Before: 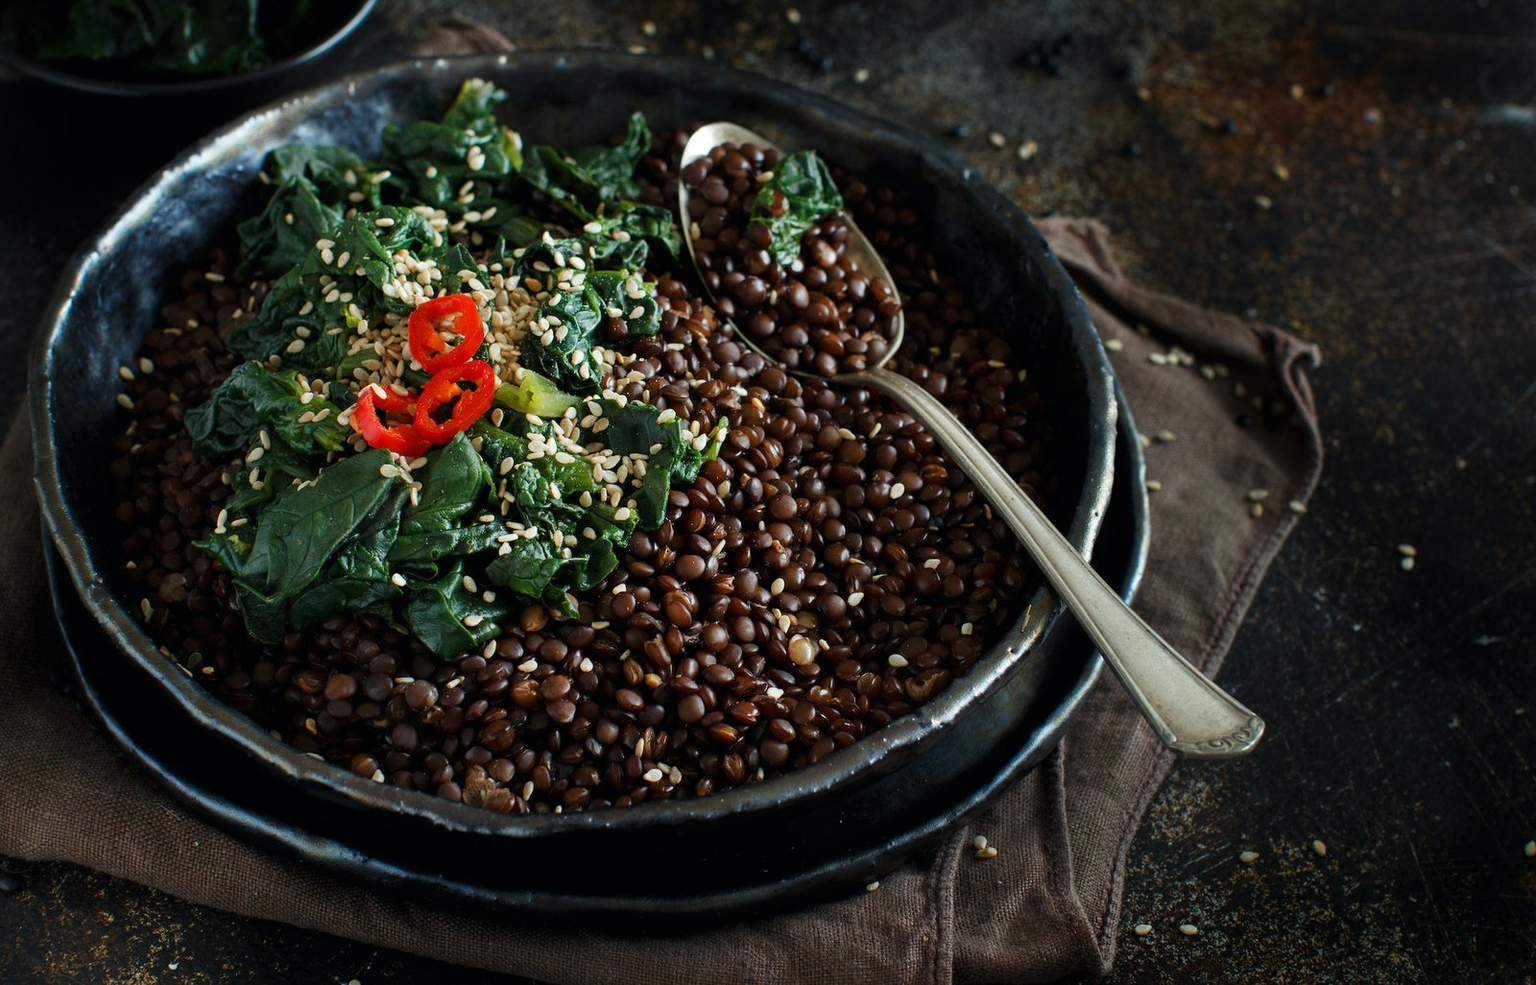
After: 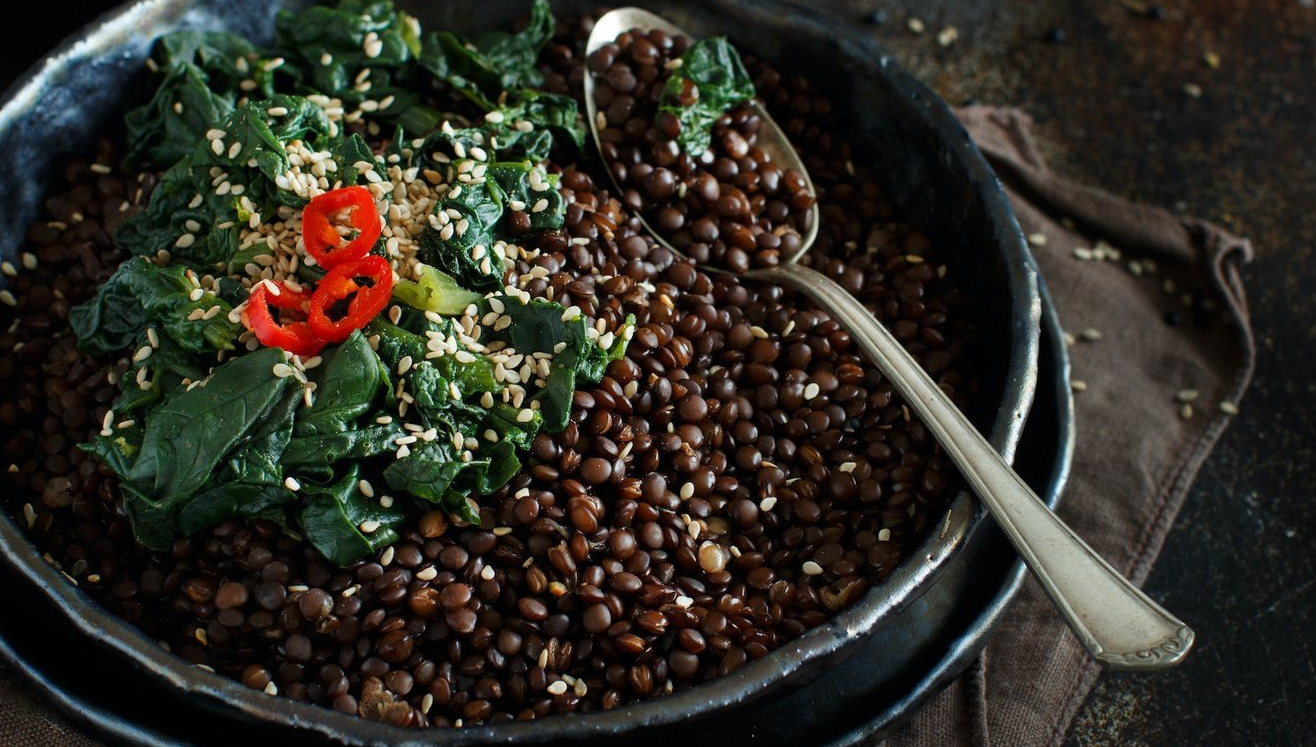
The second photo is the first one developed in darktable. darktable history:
crop: left 7.749%, top 11.704%, right 10.001%, bottom 15.421%
